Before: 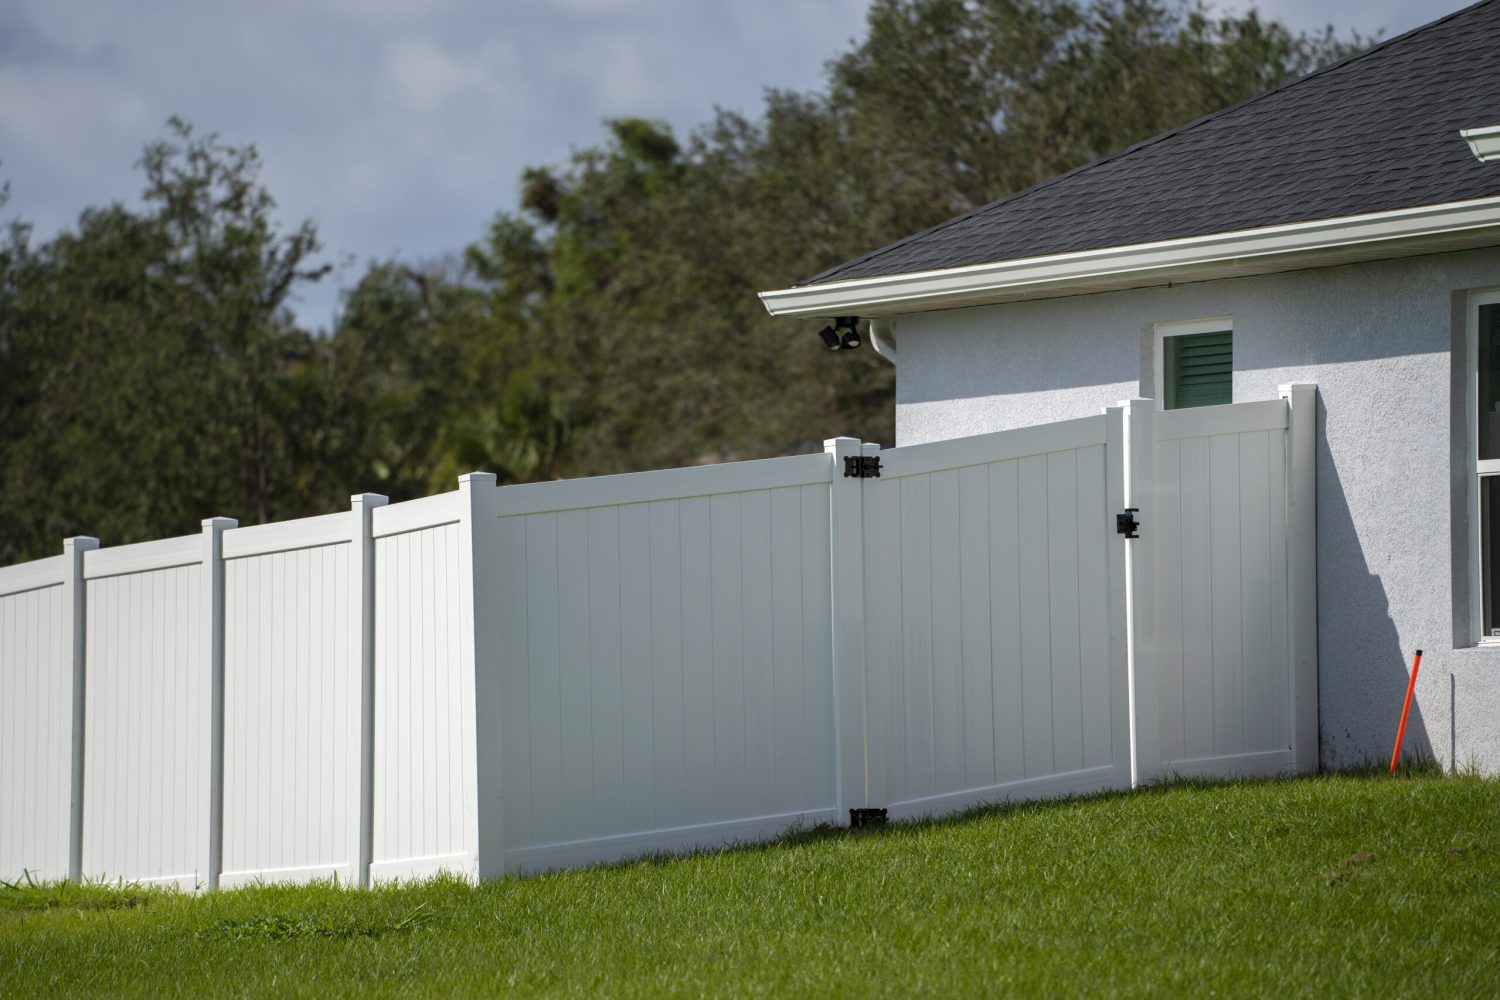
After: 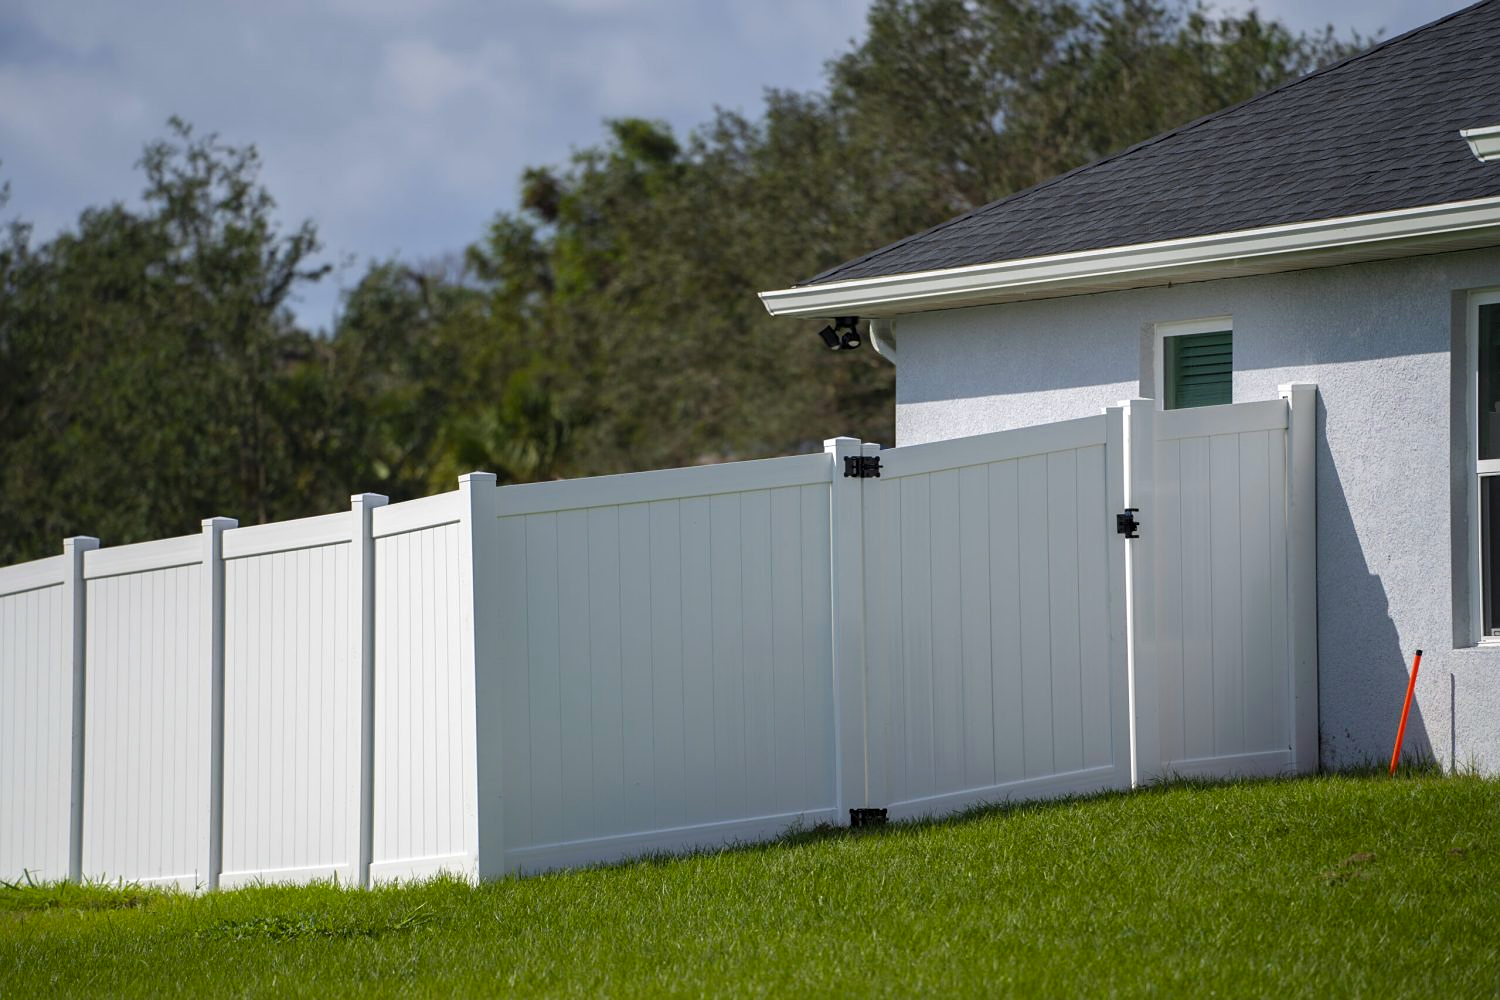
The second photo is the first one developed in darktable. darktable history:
color balance rgb: power › chroma 0.488%, power › hue 262.01°, perceptual saturation grading › global saturation 17.274%
exposure: compensate exposure bias true, compensate highlight preservation false
sharpen: radius 1.221, amount 0.305, threshold 0.152
